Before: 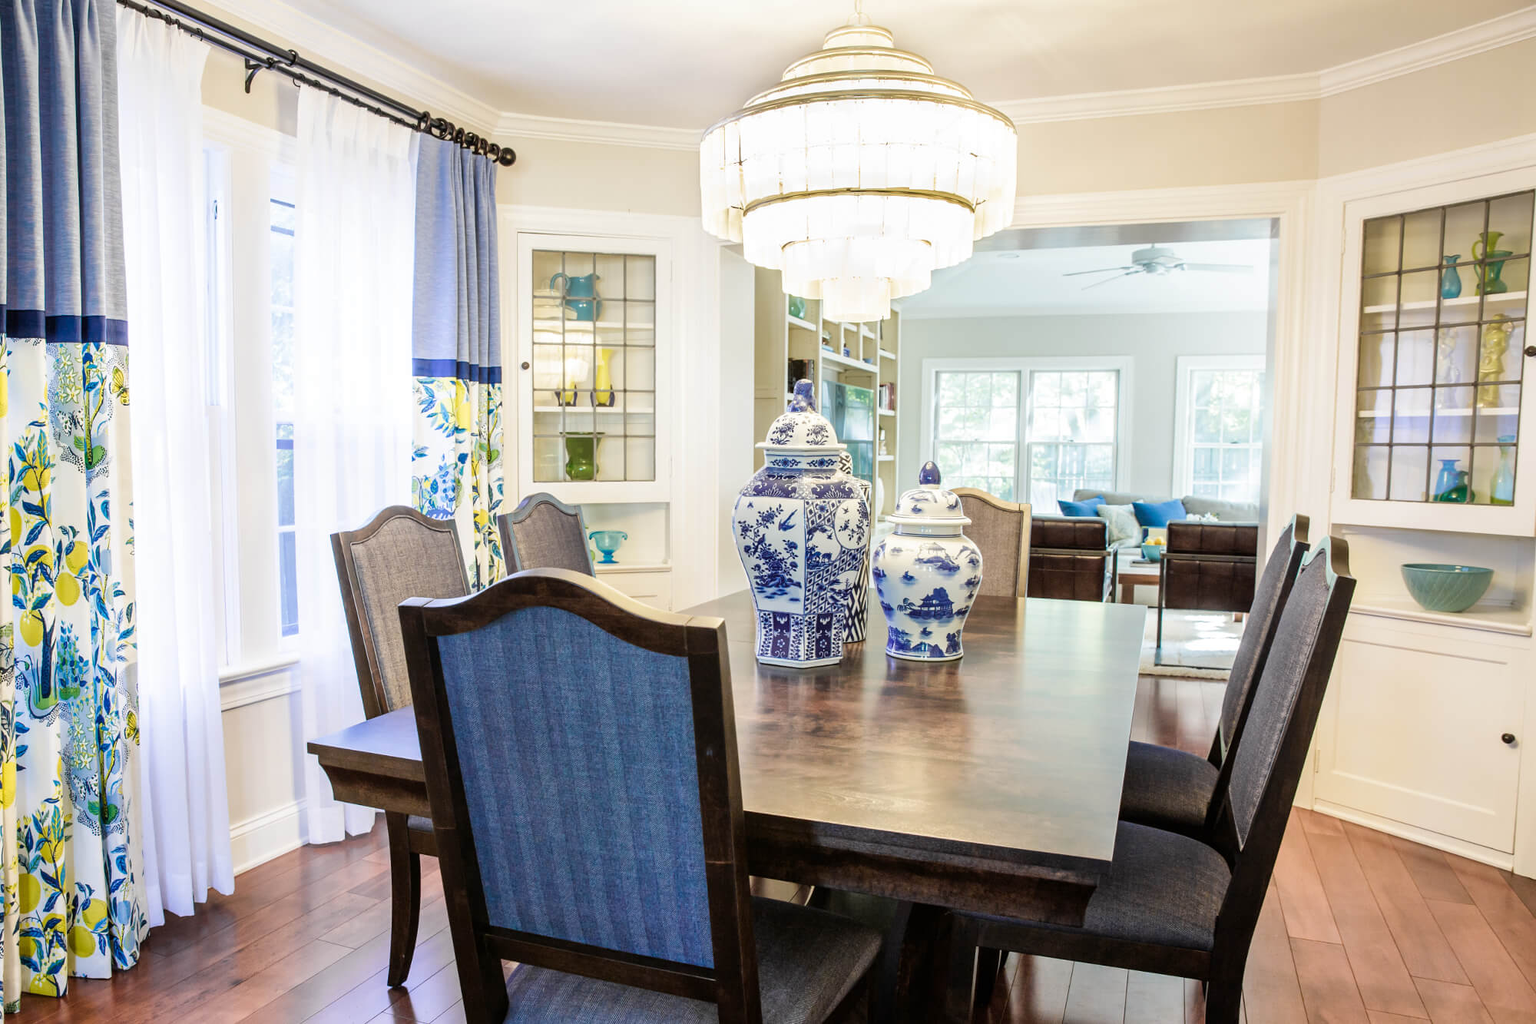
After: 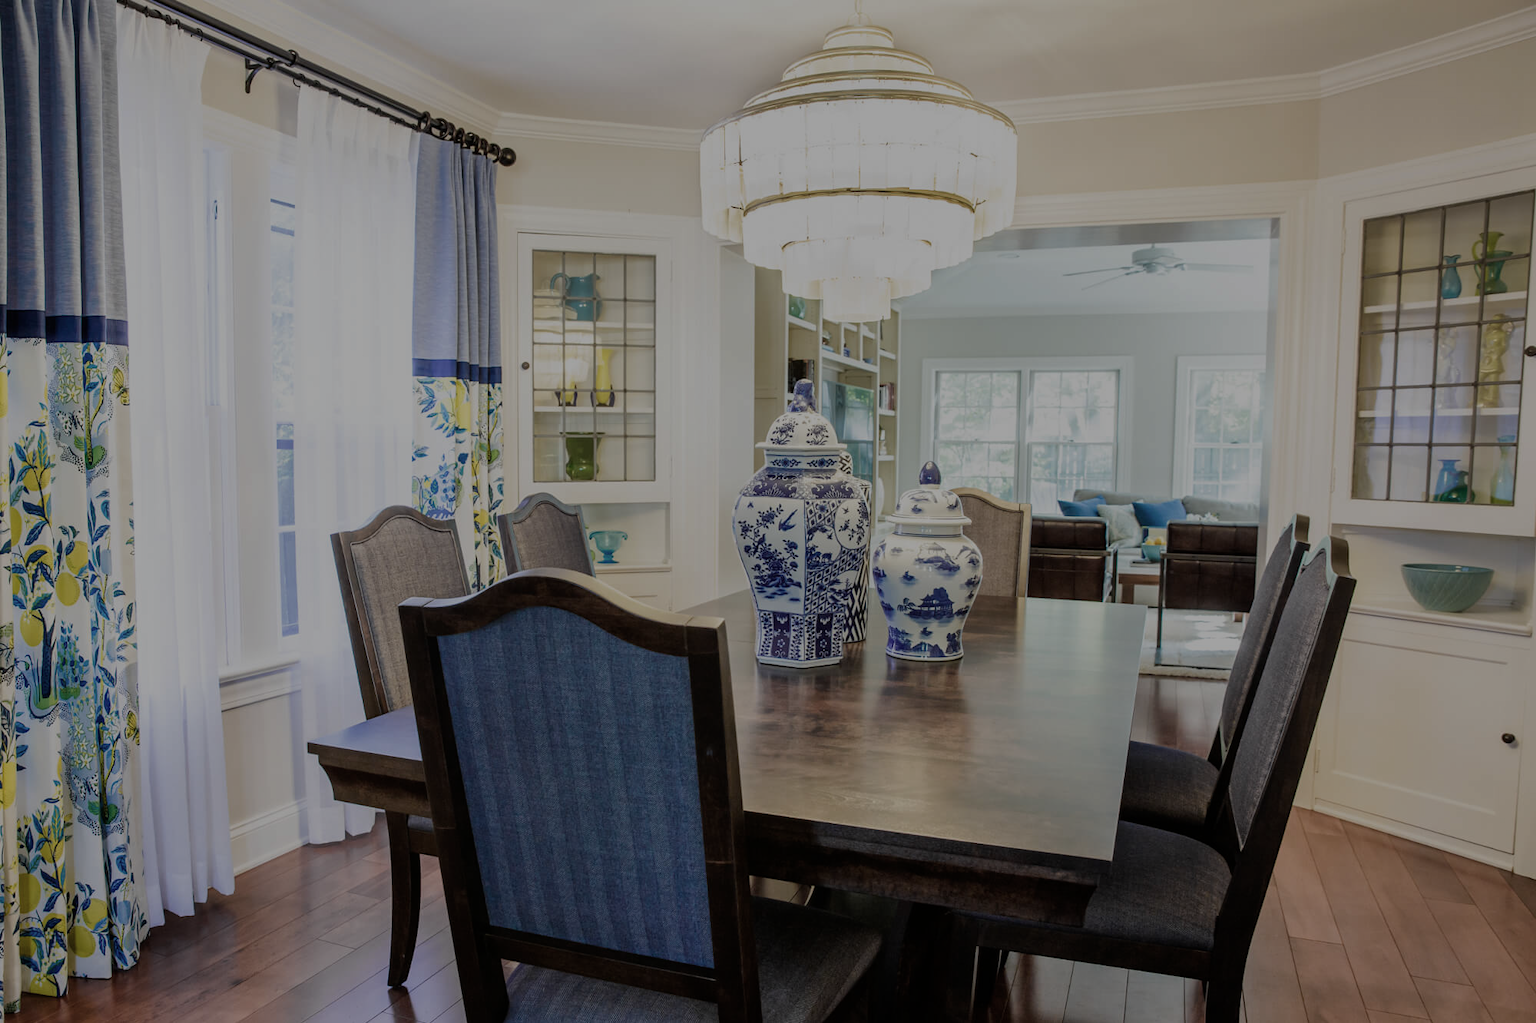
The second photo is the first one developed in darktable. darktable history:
exposure: exposure -1.468 EV, compensate highlight preservation false
contrast brightness saturation: saturation -0.17
